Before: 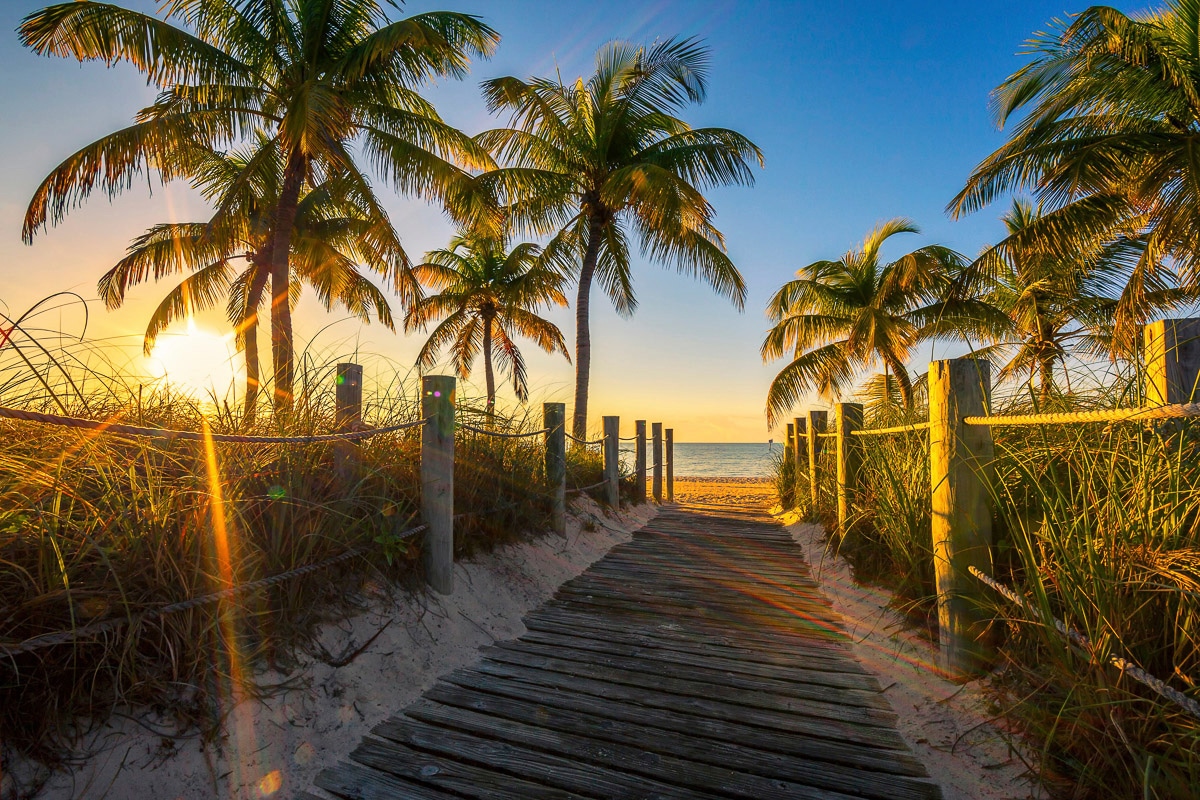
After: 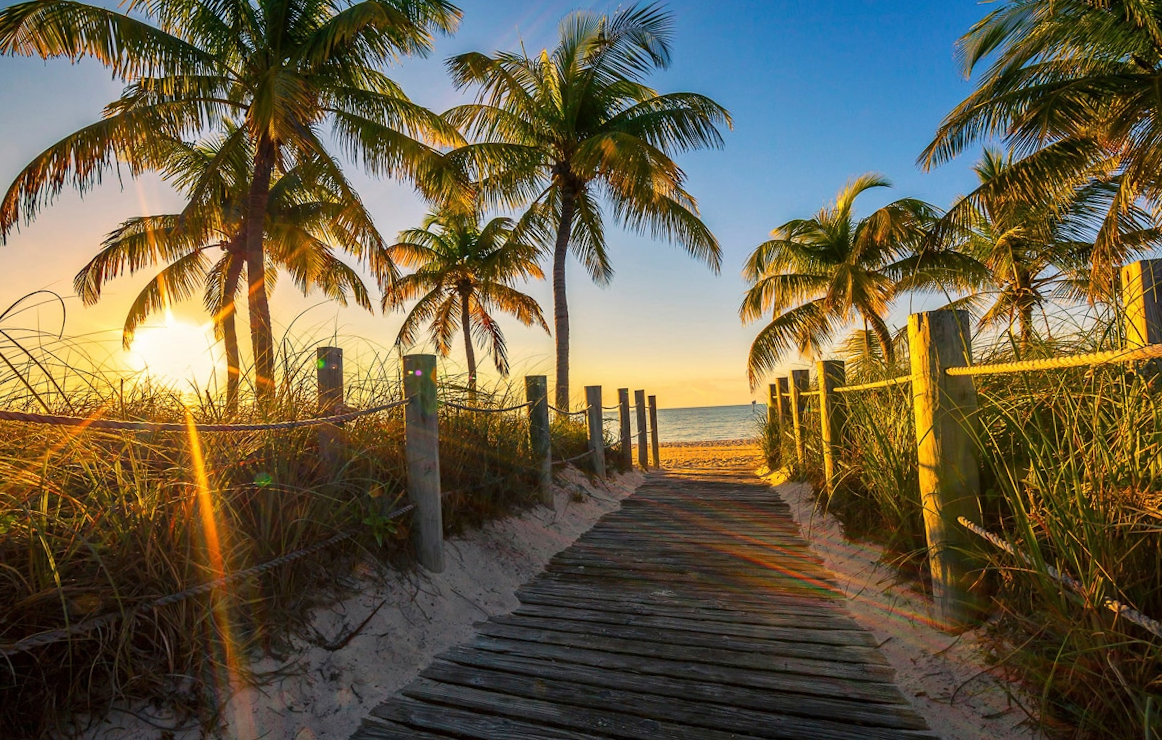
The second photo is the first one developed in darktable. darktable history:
white balance: red 1, blue 1
rotate and perspective: rotation -3°, crop left 0.031, crop right 0.968, crop top 0.07, crop bottom 0.93
